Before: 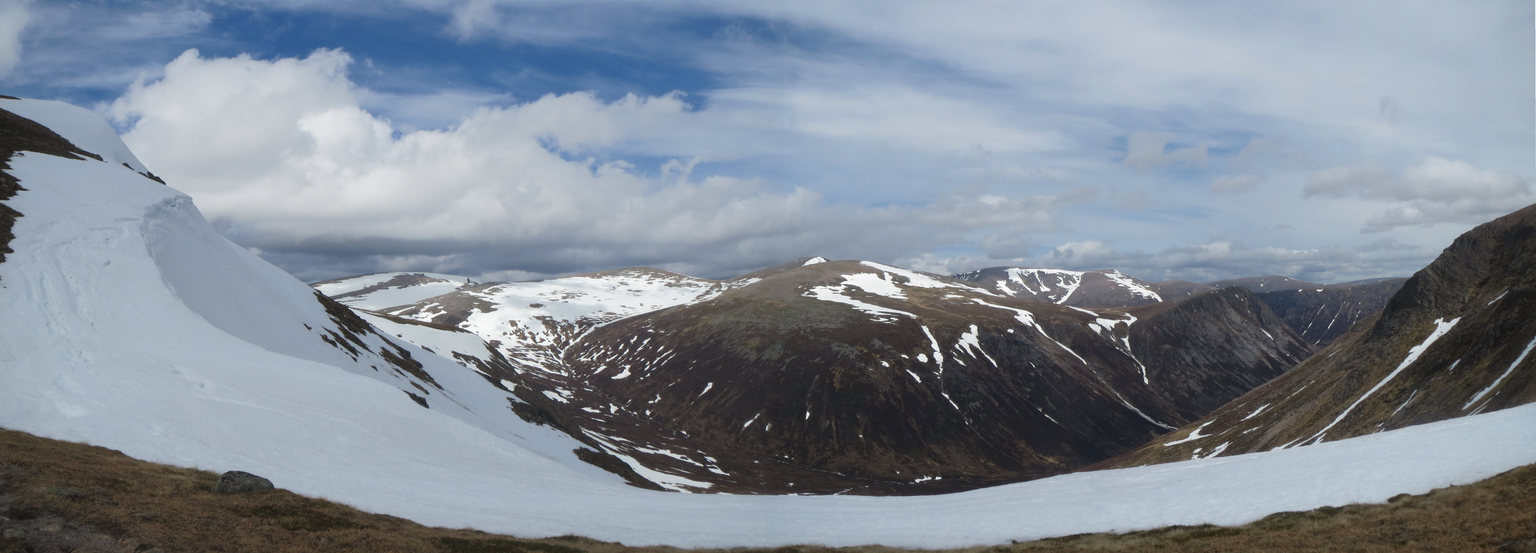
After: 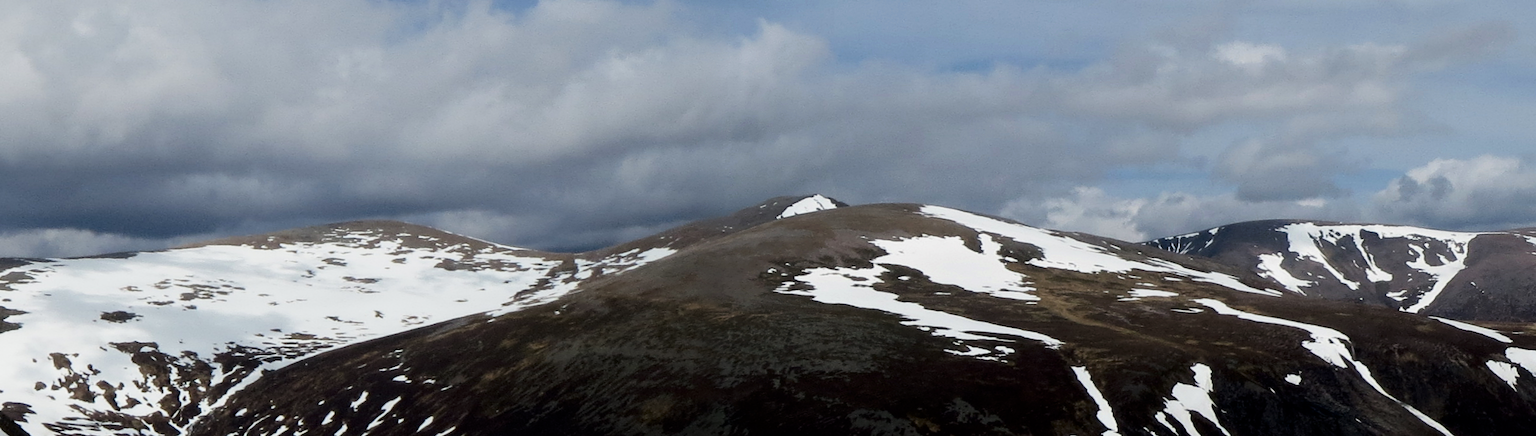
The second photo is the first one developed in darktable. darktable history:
contrast brightness saturation: contrast 0.098, brightness -0.257, saturation 0.145
crop: left 31.83%, top 32.227%, right 27.725%, bottom 35.896%
filmic rgb: black relative exposure -3.99 EV, white relative exposure 2.98 EV, threshold 2.95 EV, hardness 3.01, contrast 1.389, iterations of high-quality reconstruction 0, enable highlight reconstruction true
